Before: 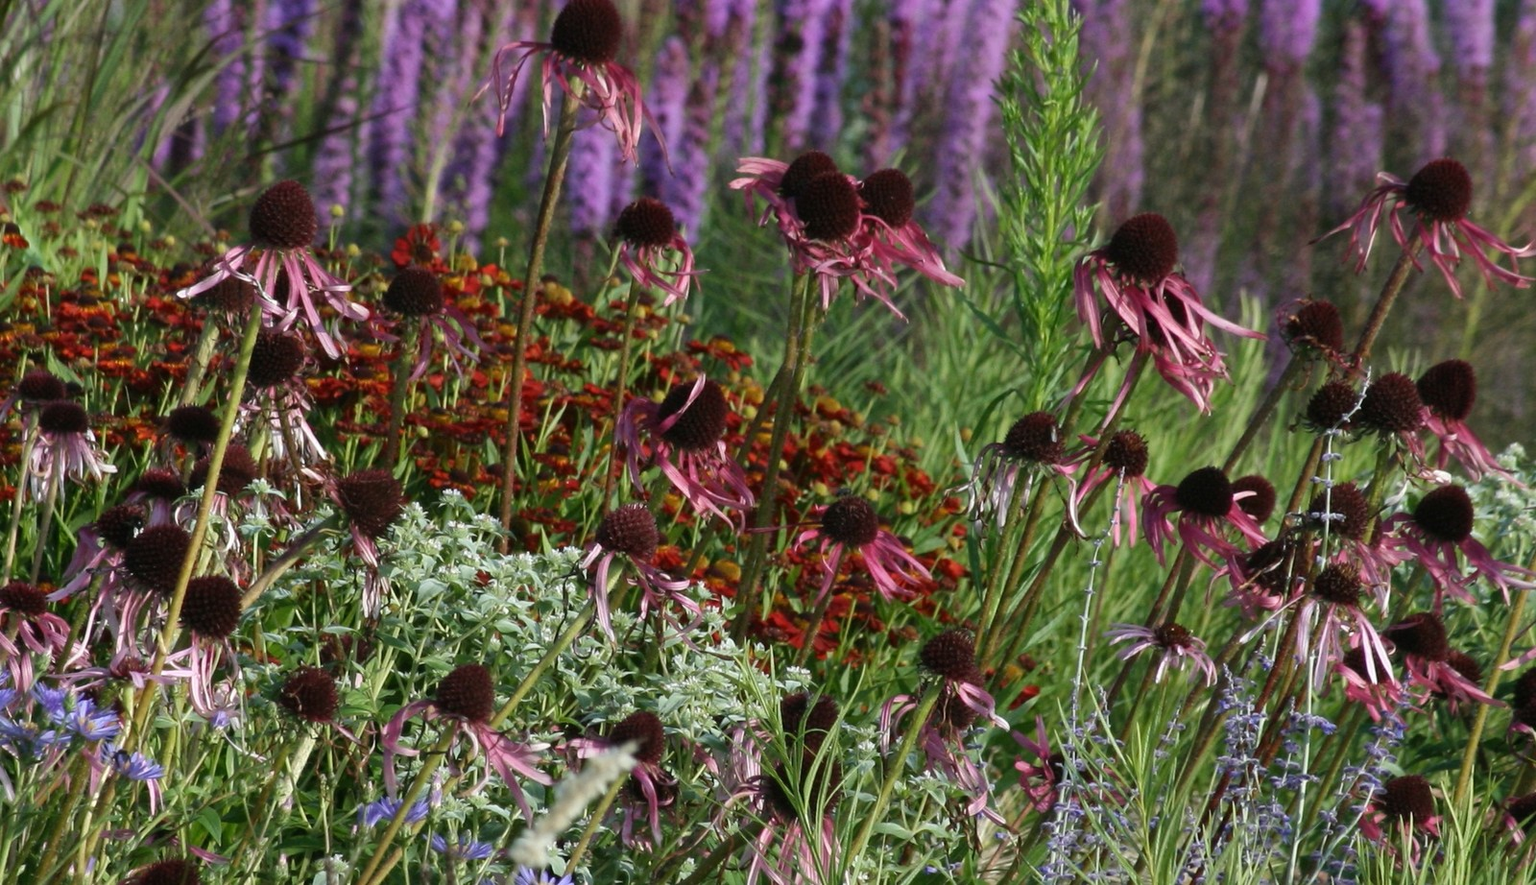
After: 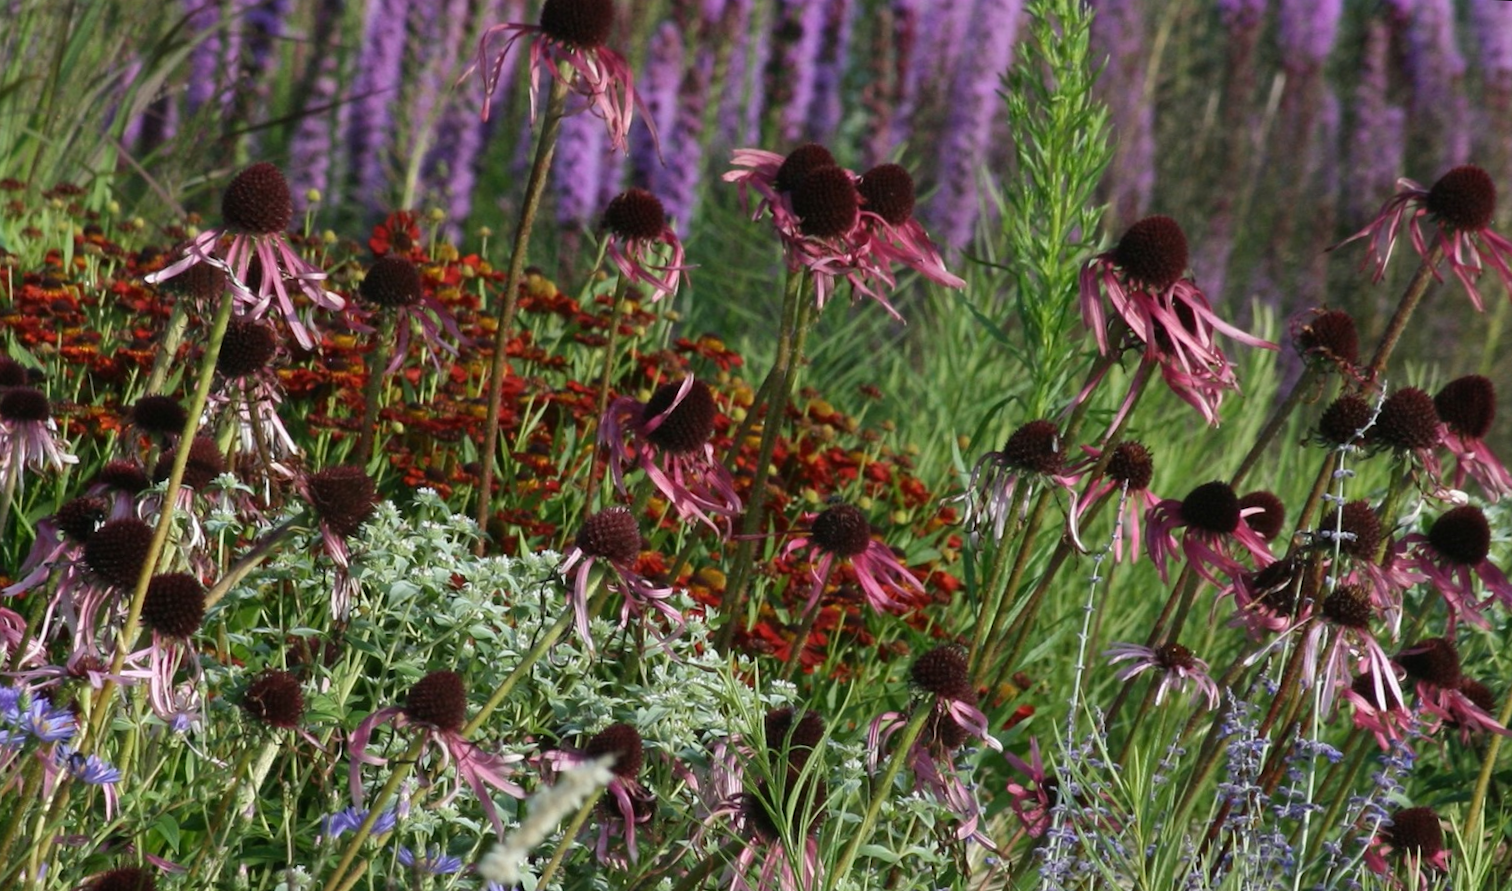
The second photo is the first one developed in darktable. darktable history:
crop and rotate: angle -2.38°
rotate and perspective: rotation -1.17°, automatic cropping off
